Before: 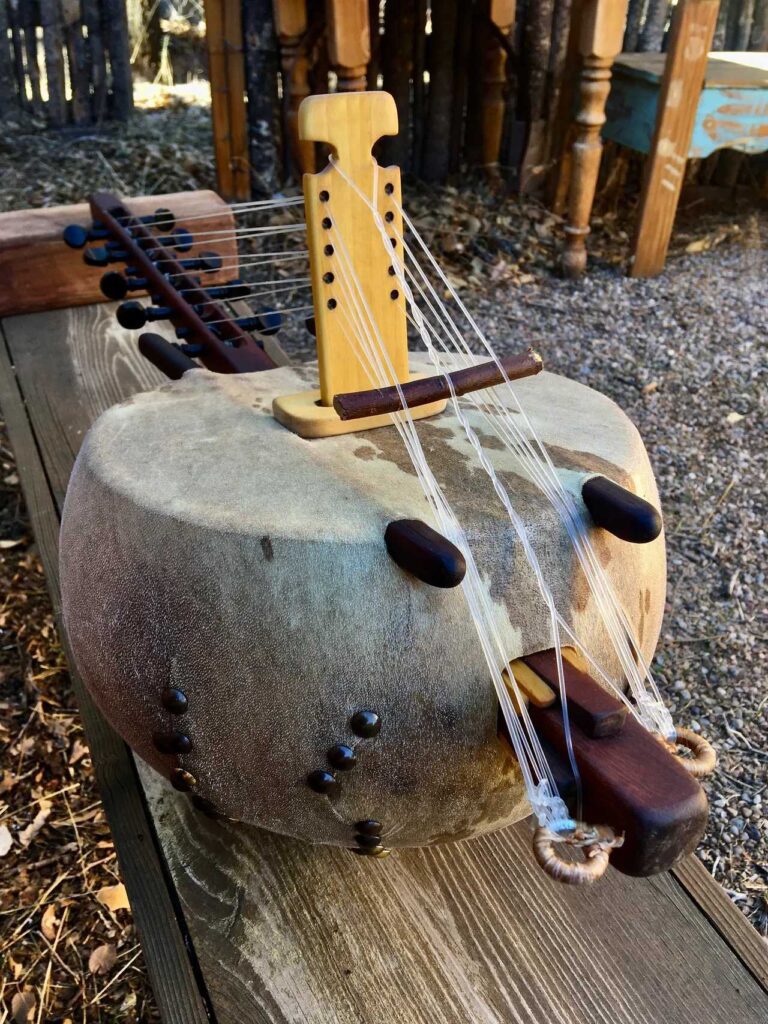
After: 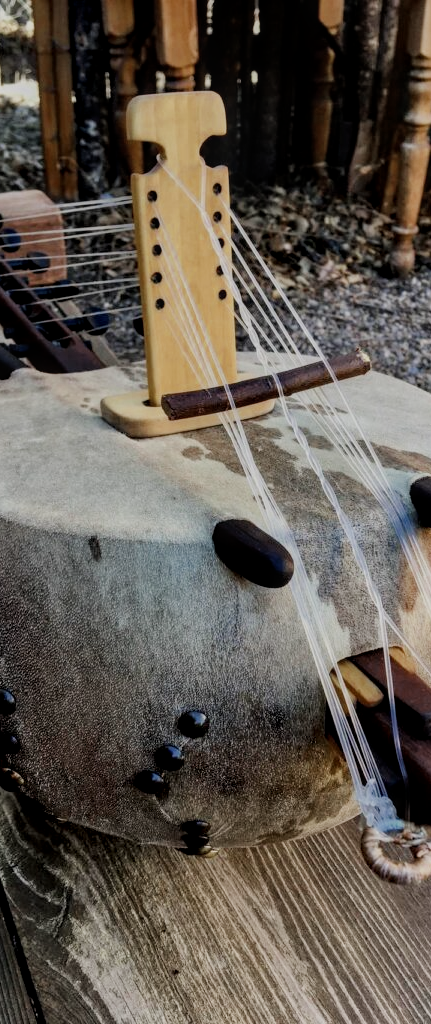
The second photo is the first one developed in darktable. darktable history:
filmic rgb: black relative exposure -7.39 EV, white relative exposure 5.06 EV, hardness 3.21, enable highlight reconstruction true
color zones: curves: ch0 [(0, 0.5) (0.125, 0.4) (0.25, 0.5) (0.375, 0.4) (0.5, 0.4) (0.625, 0.35) (0.75, 0.35) (0.875, 0.5)]; ch1 [(0, 0.35) (0.125, 0.45) (0.25, 0.35) (0.375, 0.35) (0.5, 0.35) (0.625, 0.35) (0.75, 0.45) (0.875, 0.35)]; ch2 [(0, 0.6) (0.125, 0.5) (0.25, 0.5) (0.375, 0.6) (0.5, 0.6) (0.625, 0.5) (0.75, 0.5) (0.875, 0.5)]
crop and rotate: left 22.465%, right 21.361%
local contrast: on, module defaults
